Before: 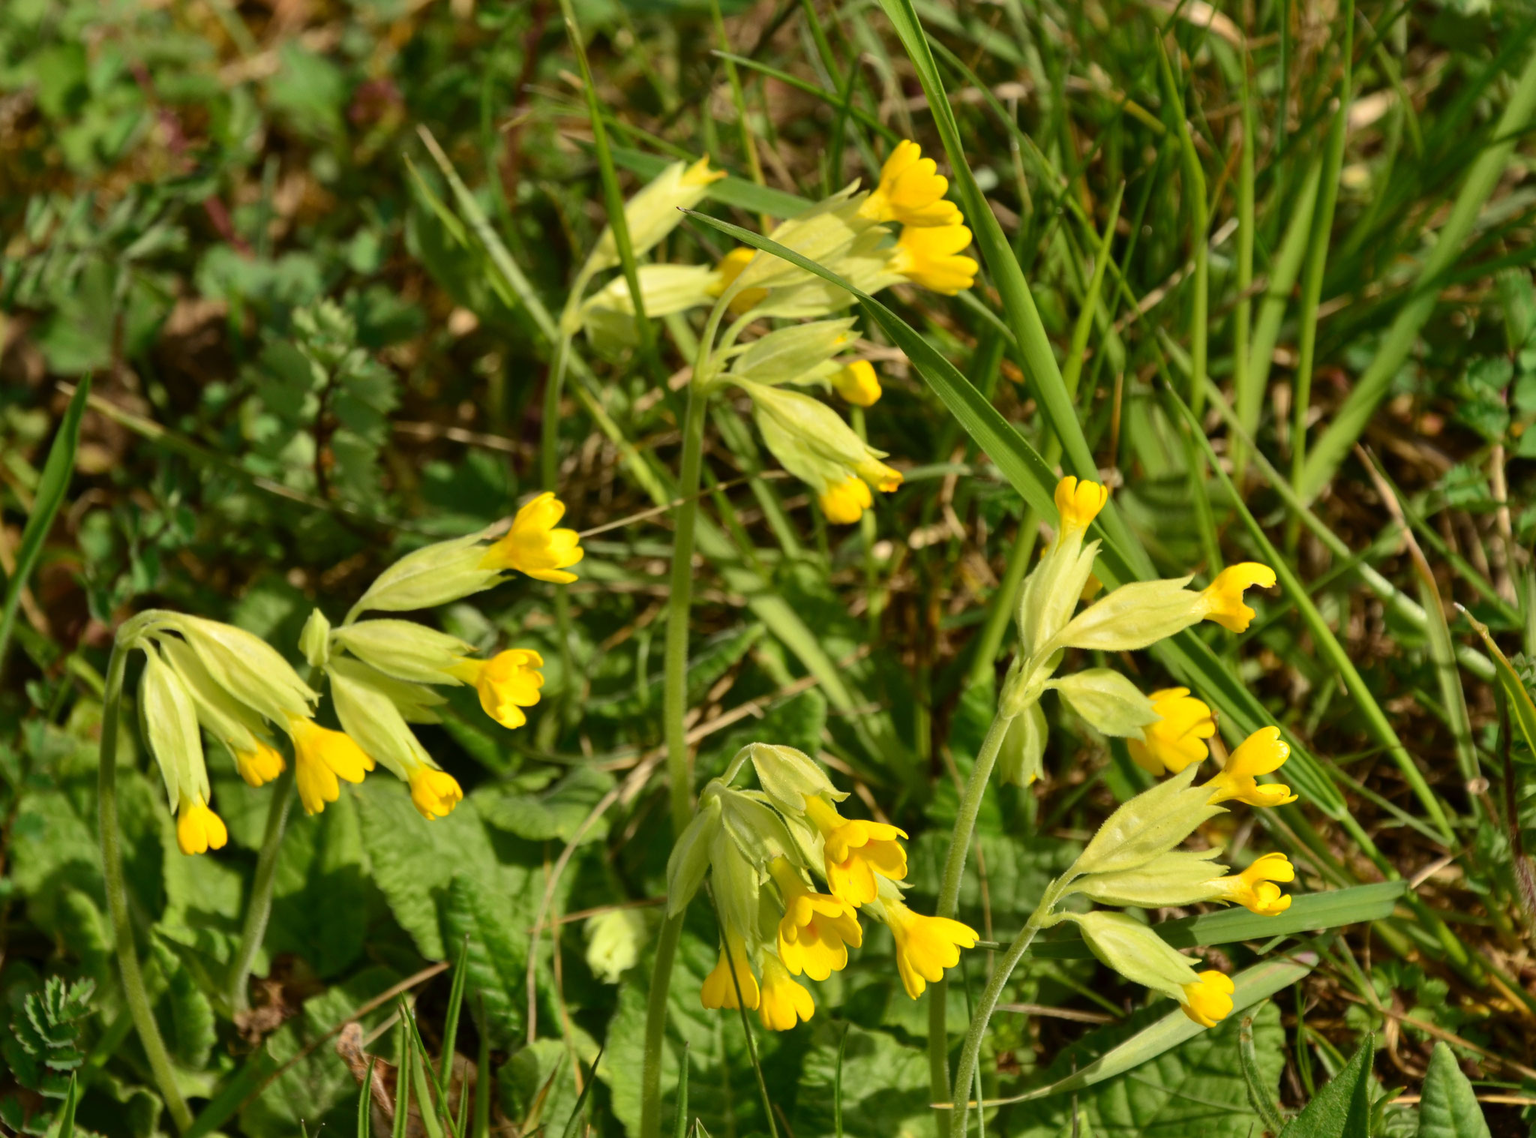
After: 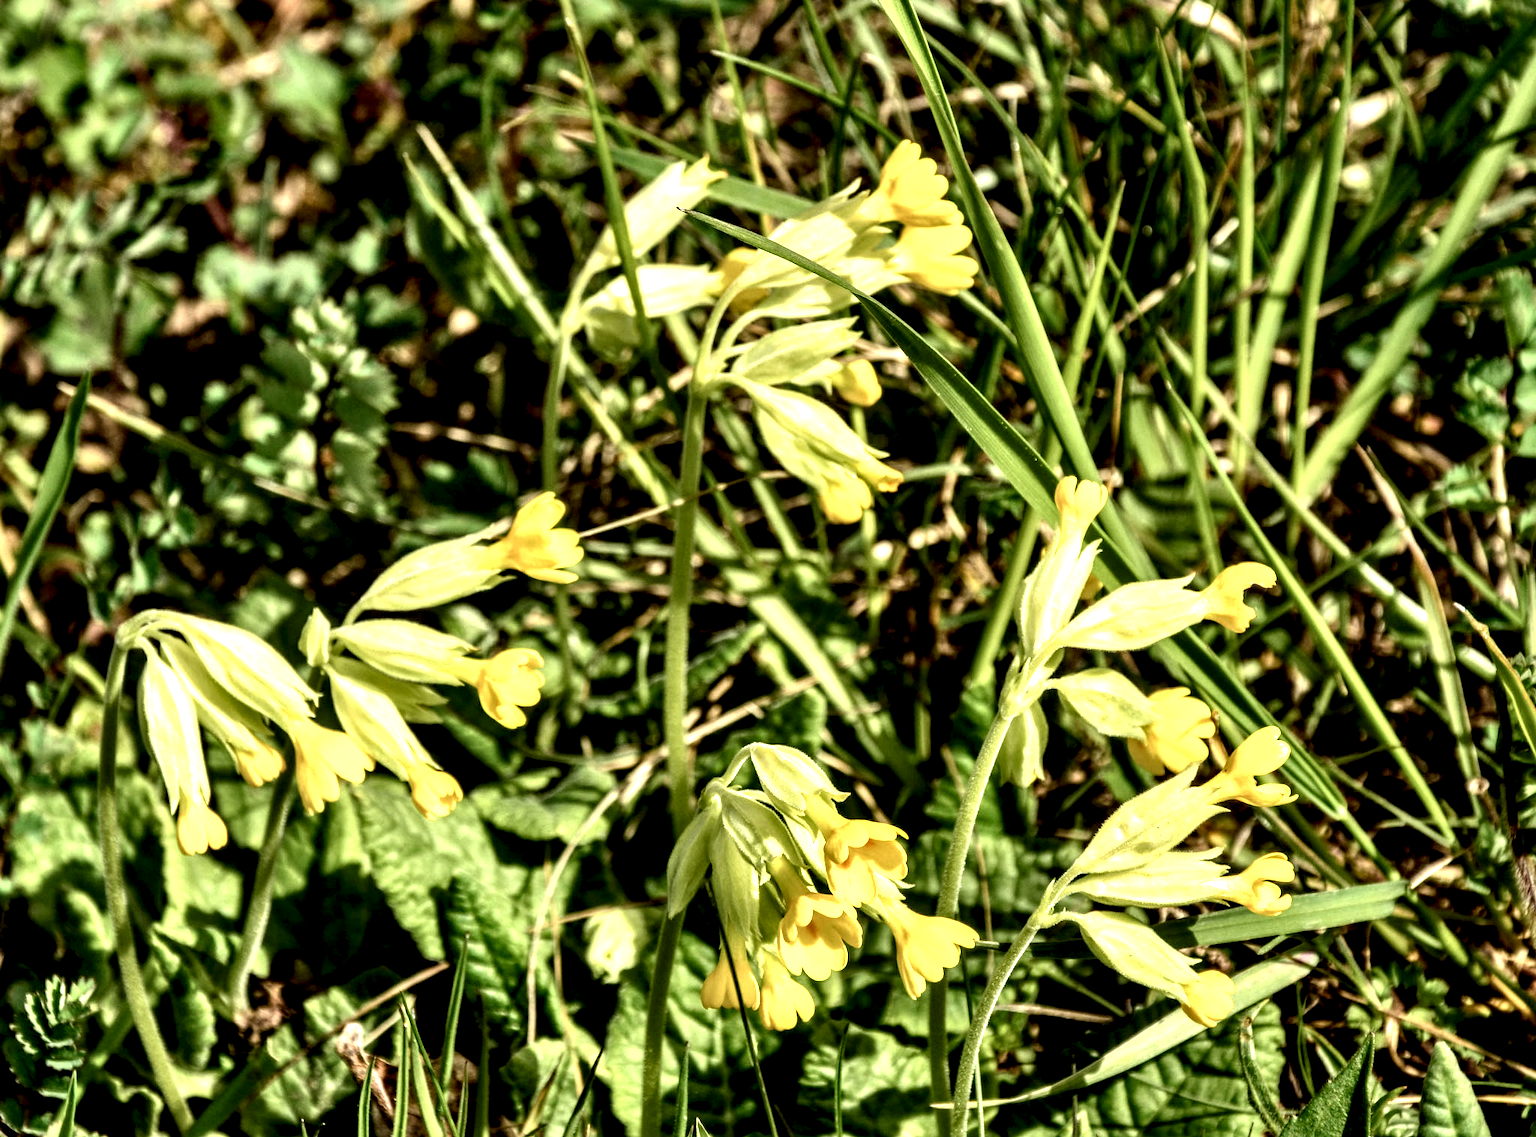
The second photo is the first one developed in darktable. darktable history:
shadows and highlights: white point adjustment -3.46, highlights -63.31, soften with gaussian
local contrast: highlights 116%, shadows 41%, detail 293%
